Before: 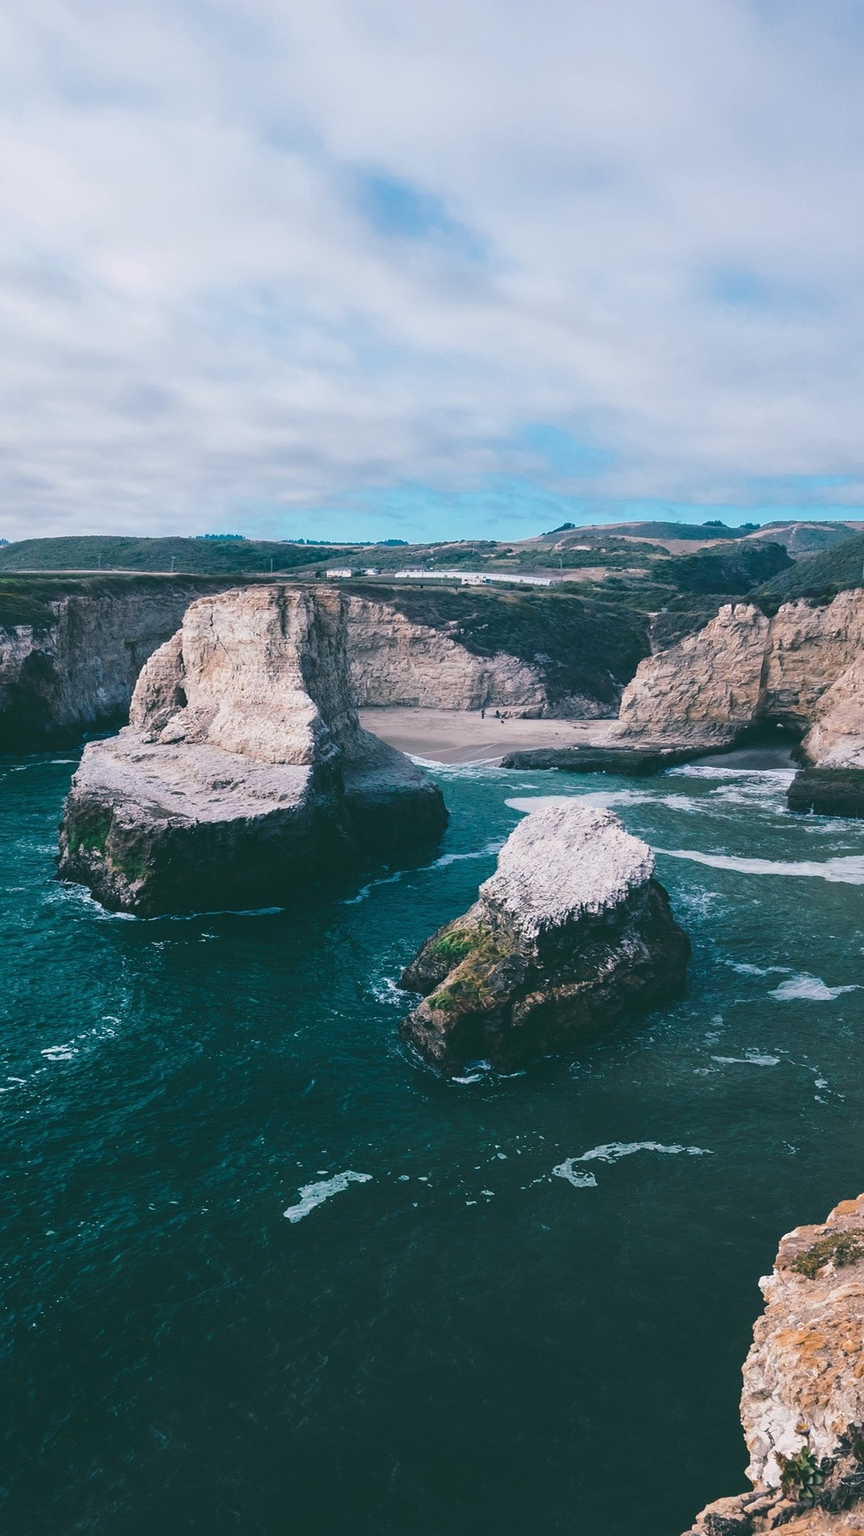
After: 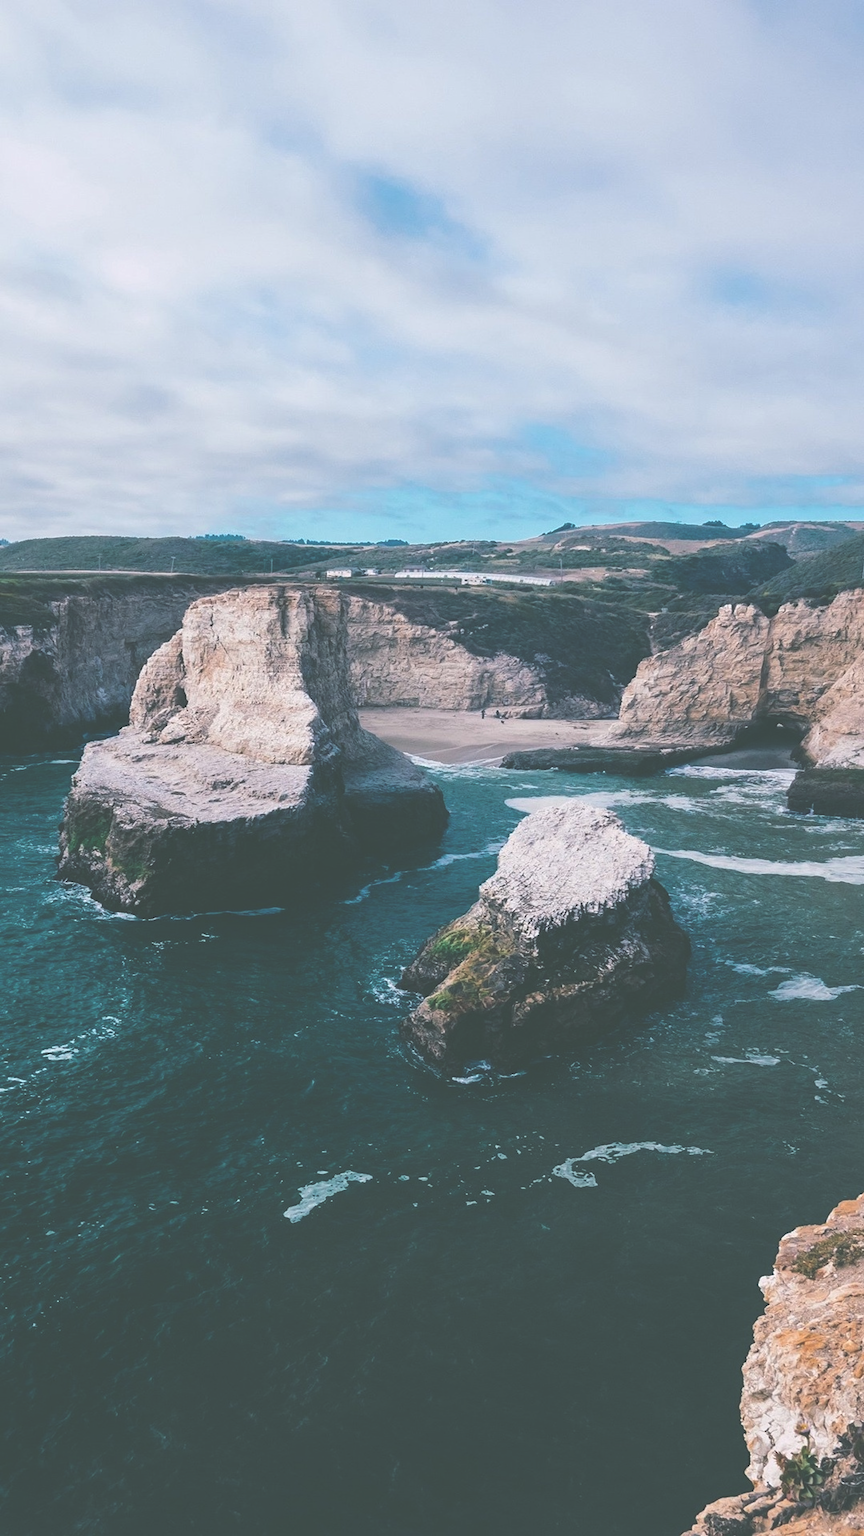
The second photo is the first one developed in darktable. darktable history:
exposure: black level correction -0.041, exposure 0.061 EV, compensate highlight preservation false
